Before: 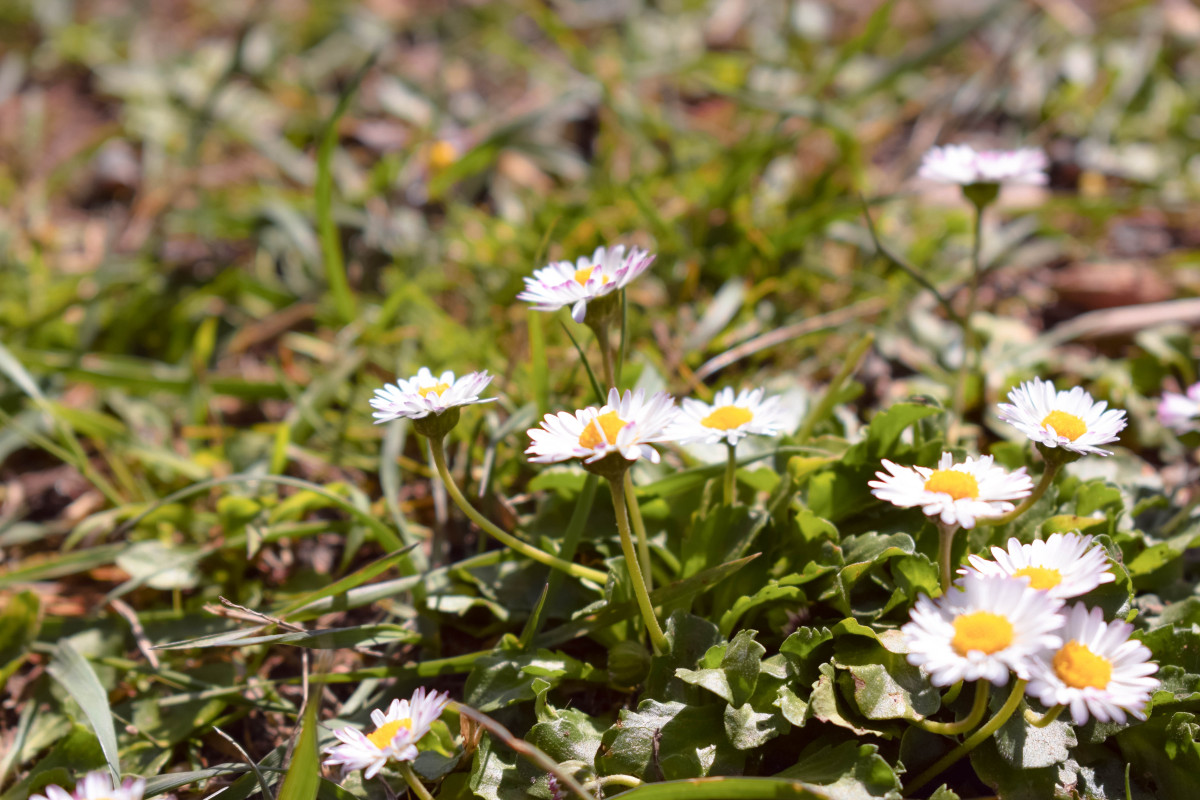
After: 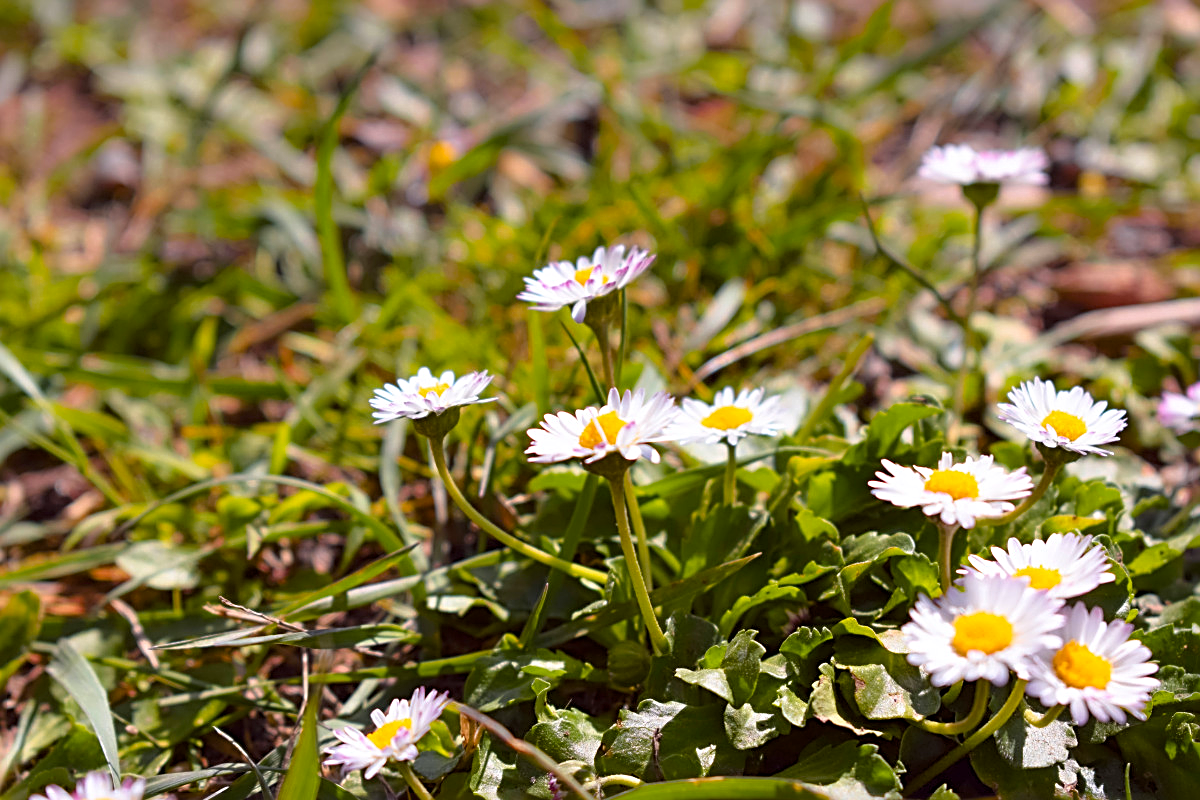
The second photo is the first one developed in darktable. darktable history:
color balance rgb: power › chroma 0.512%, power › hue 262.84°, perceptual saturation grading › global saturation 31.164%, global vibrance 9.411%
sharpen: radius 2.622, amount 0.699
